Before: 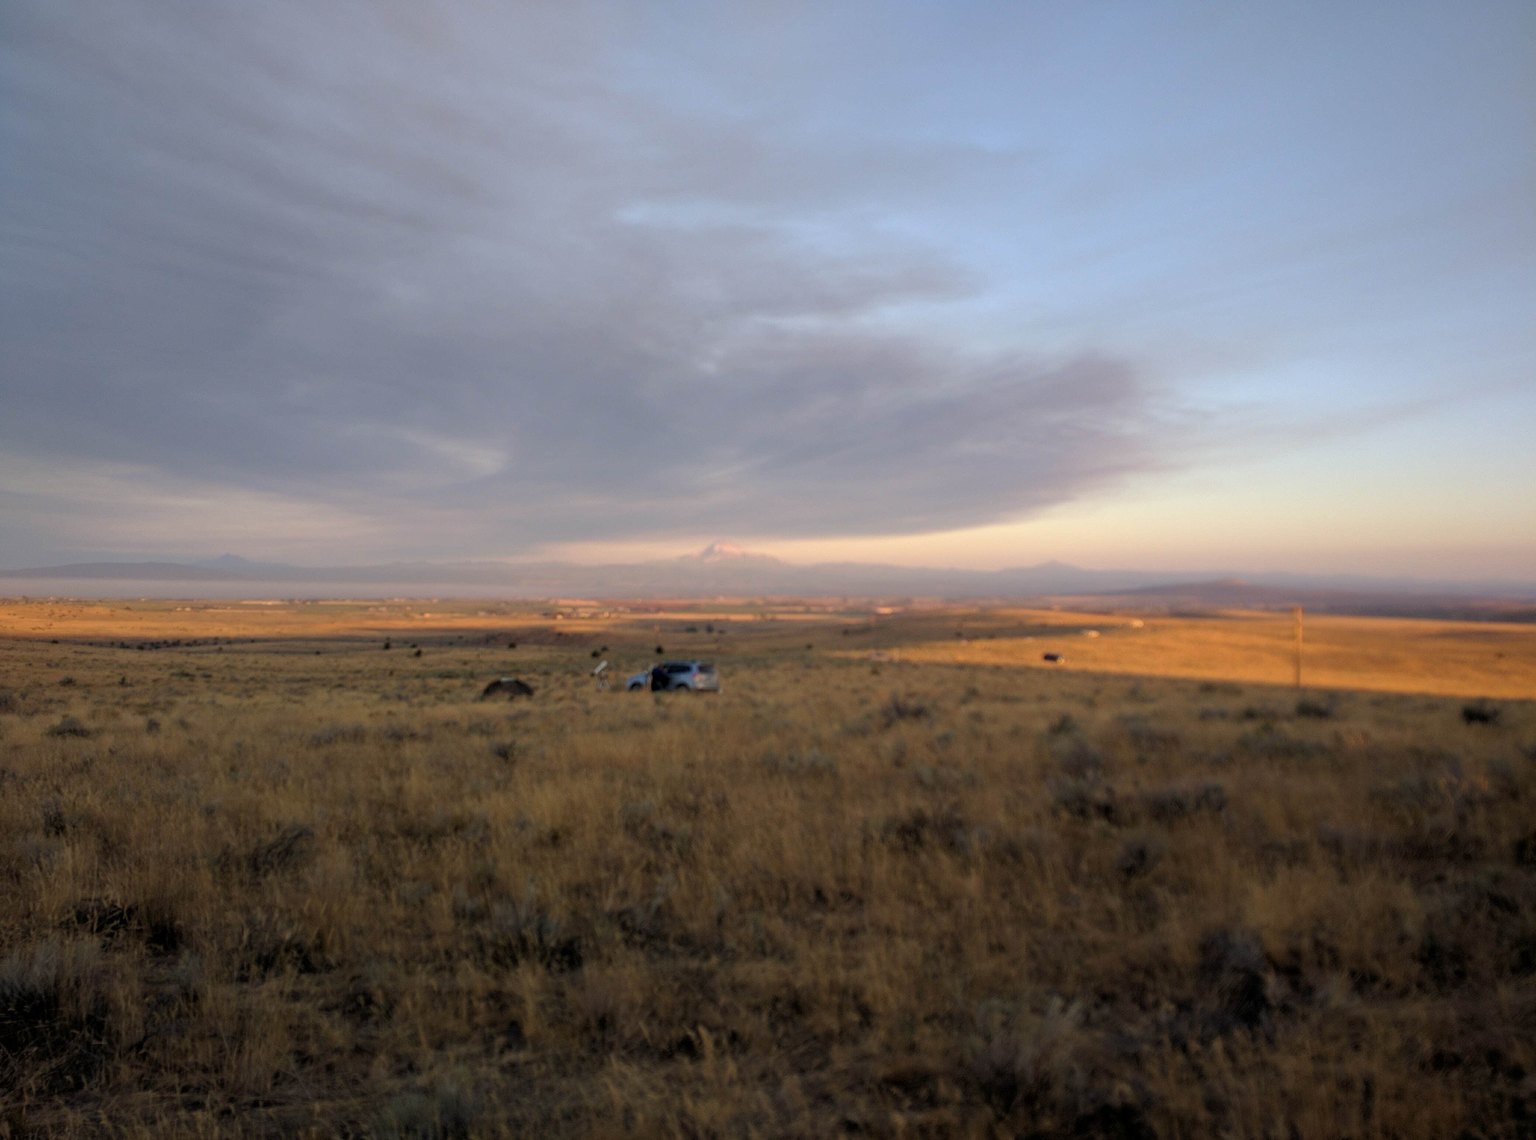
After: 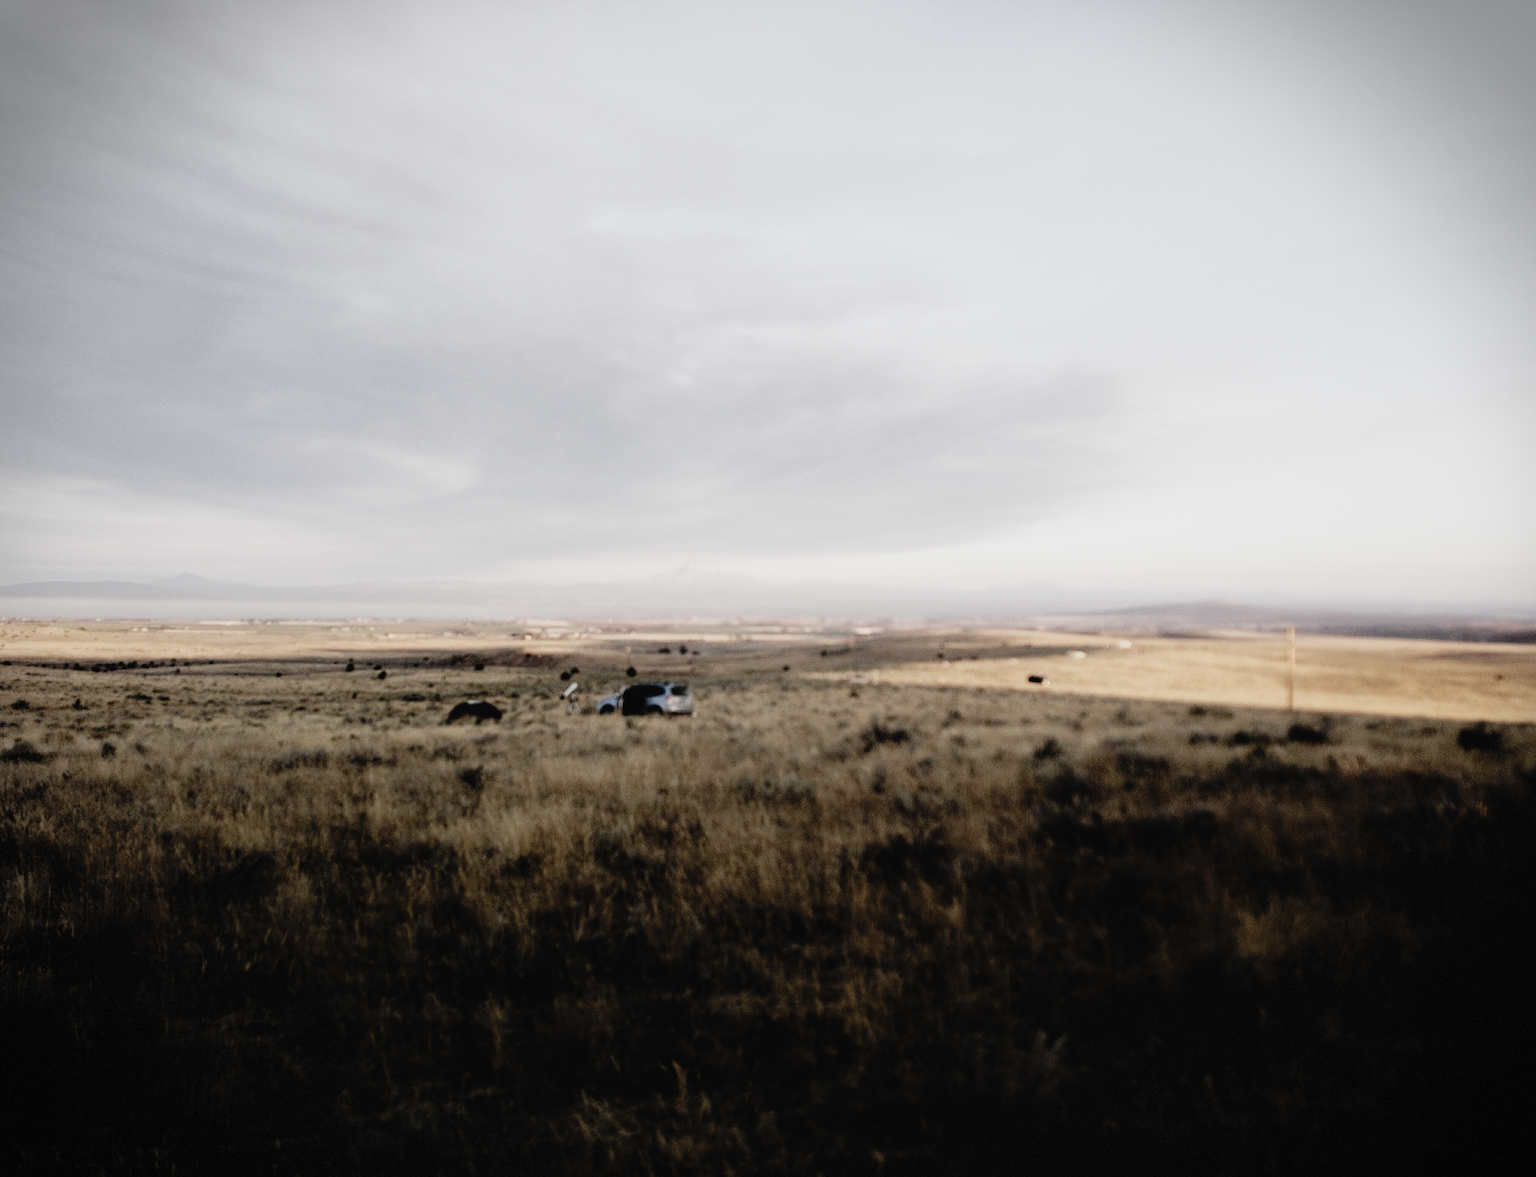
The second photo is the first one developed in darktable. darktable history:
contrast brightness saturation: contrast 0.008, saturation -0.054
filmic rgb: black relative exposure -5.13 EV, white relative exposure 3.99 EV, threshold 5.94 EV, hardness 2.88, contrast 1.399, highlights saturation mix -31.1%, preserve chrominance no, color science v4 (2020), type of noise poissonian, enable highlight reconstruction true
tone curve: curves: ch0 [(0, 0.022) (0.114, 0.088) (0.282, 0.316) (0.446, 0.511) (0.613, 0.693) (0.786, 0.843) (0.999, 0.949)]; ch1 [(0, 0) (0.395, 0.343) (0.463, 0.427) (0.486, 0.474) (0.503, 0.5) (0.535, 0.522) (0.555, 0.546) (0.594, 0.614) (0.755, 0.793) (1, 1)]; ch2 [(0, 0) (0.369, 0.388) (0.449, 0.431) (0.501, 0.5) (0.528, 0.517) (0.561, 0.59) (0.612, 0.646) (0.697, 0.721) (1, 1)], preserve colors none
vignetting: fall-off start 88.86%, fall-off radius 43.02%, width/height ratio 1.167, dithering 8-bit output, unbound false
crop and rotate: left 3.17%
tone equalizer: -8 EV -0.749 EV, -7 EV -0.698 EV, -6 EV -0.632 EV, -5 EV -0.421 EV, -3 EV 0.373 EV, -2 EV 0.6 EV, -1 EV 0.682 EV, +0 EV 0.757 EV
